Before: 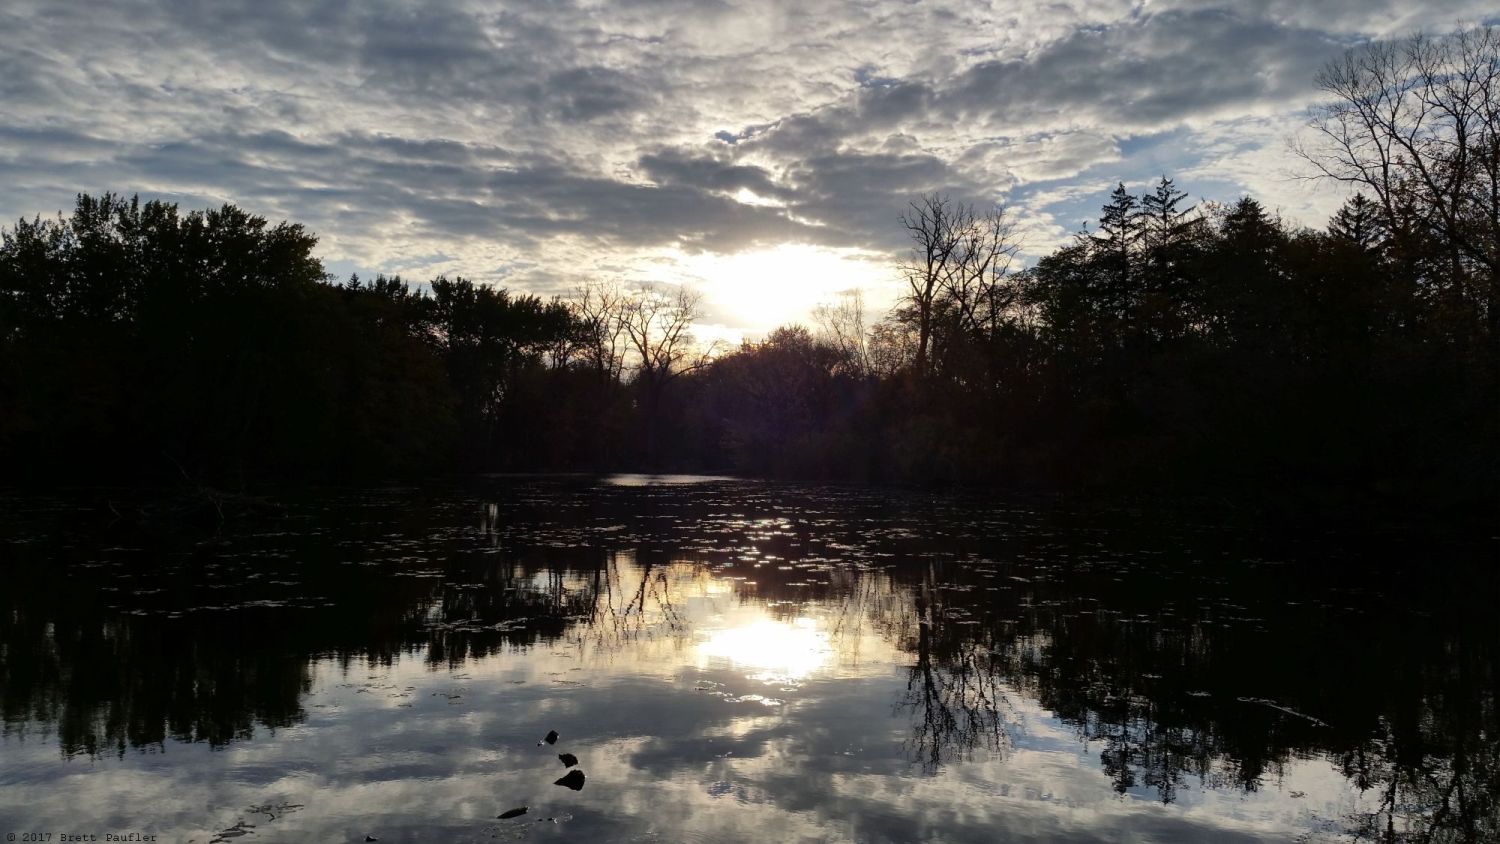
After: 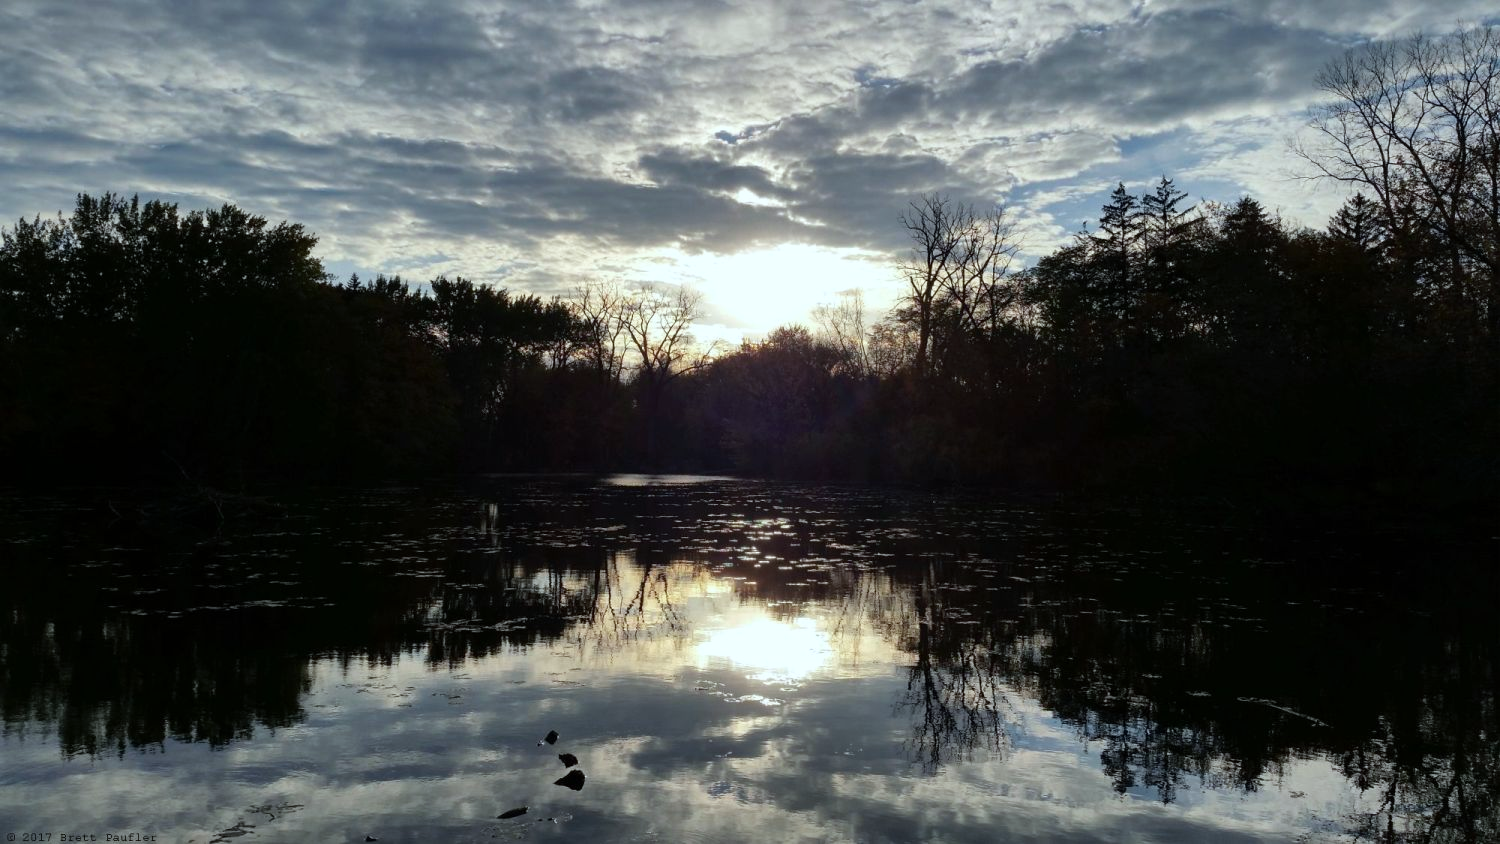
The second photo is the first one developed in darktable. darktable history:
color calibration: illuminant Planckian (black body), adaptation linear Bradford (ICC v4), x 0.36, y 0.366, temperature 4480.04 K, saturation algorithm version 1 (2020)
